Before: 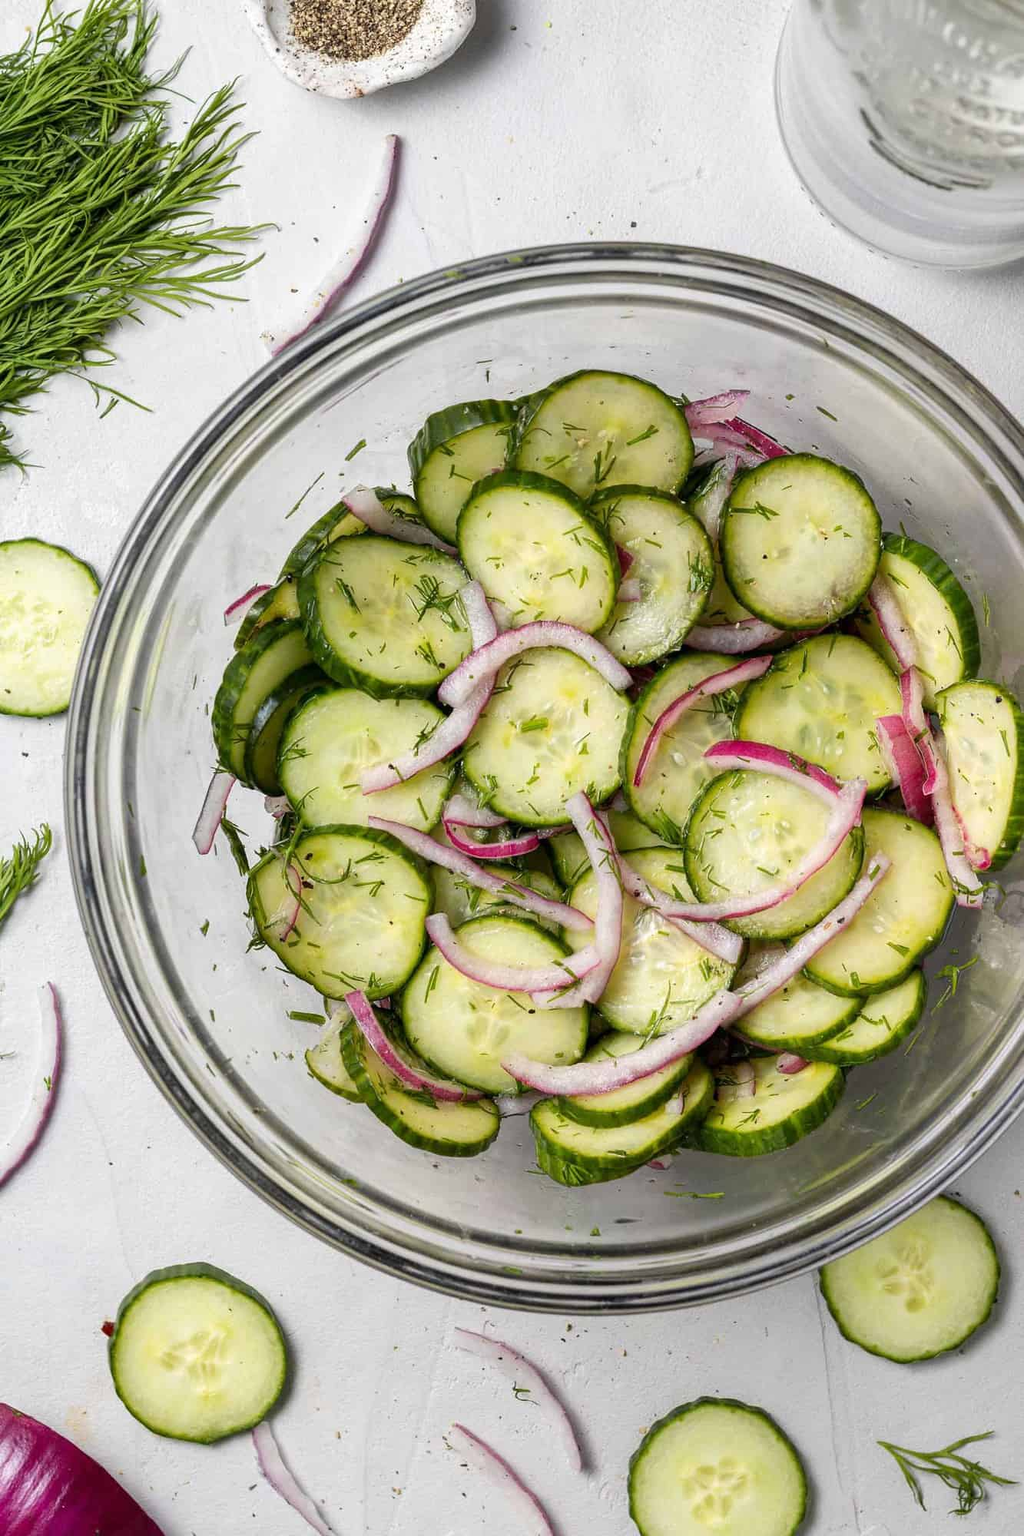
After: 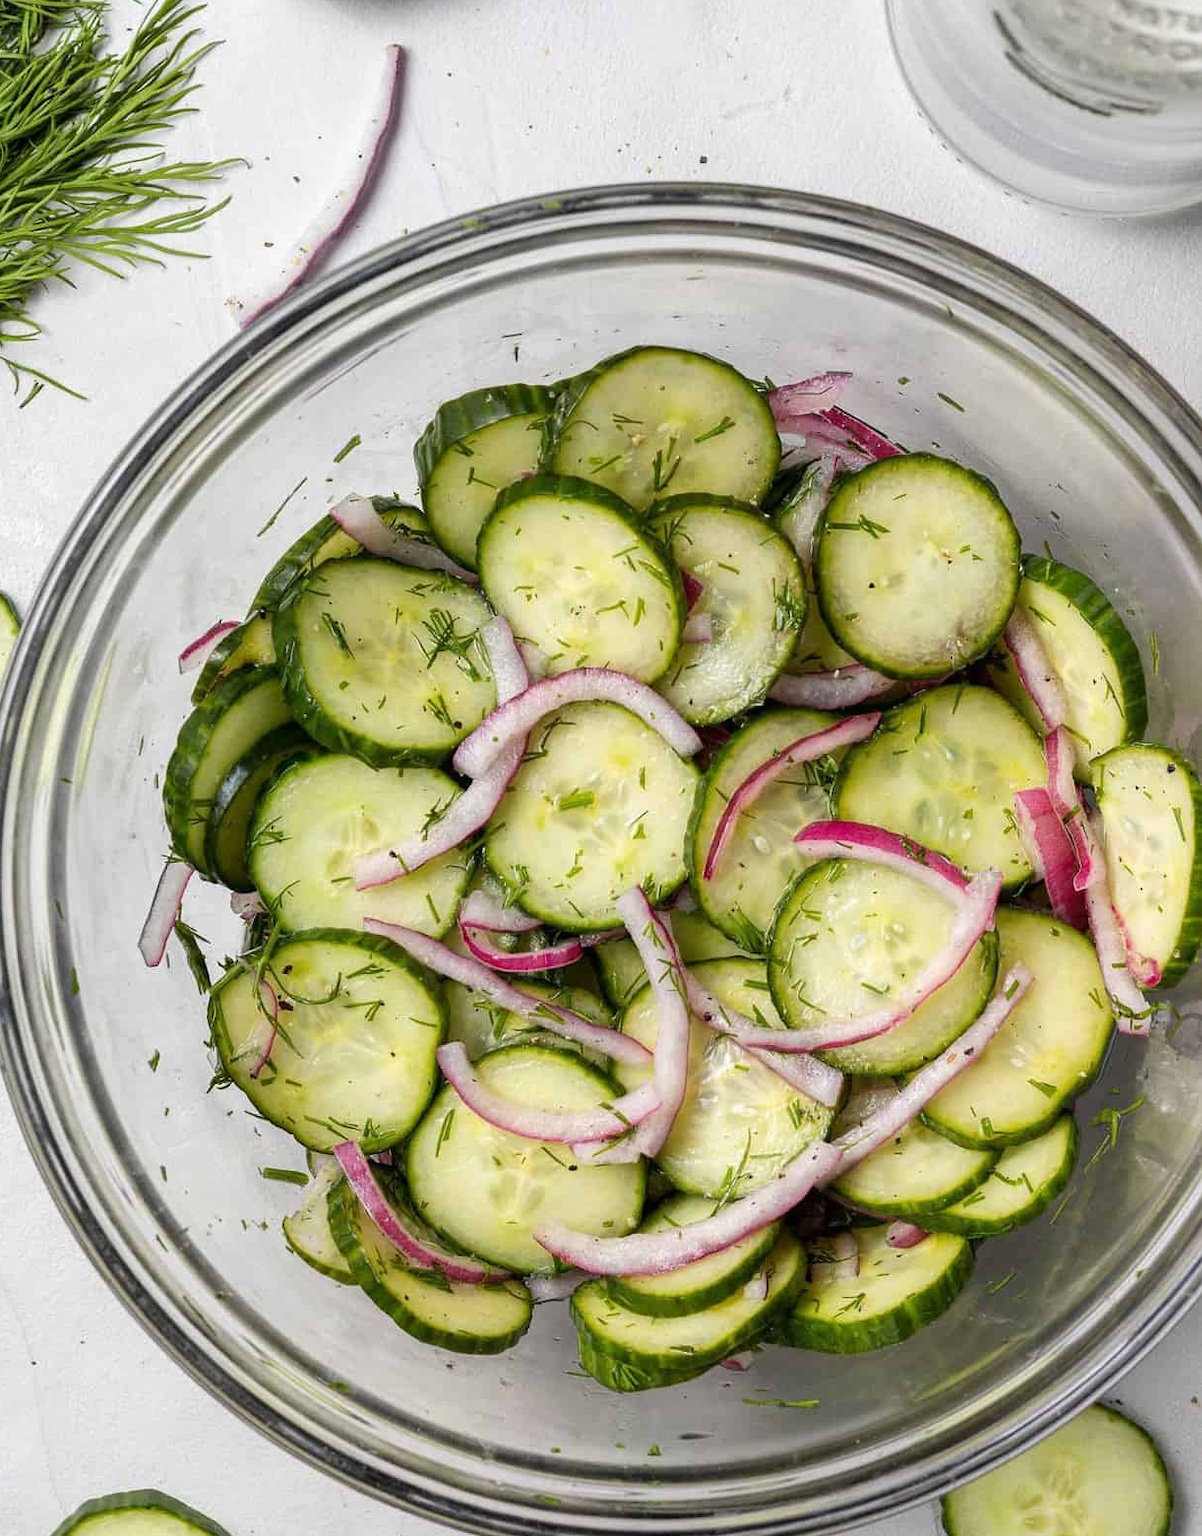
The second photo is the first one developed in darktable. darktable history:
crop: left 8.312%, top 6.526%, bottom 15.38%
